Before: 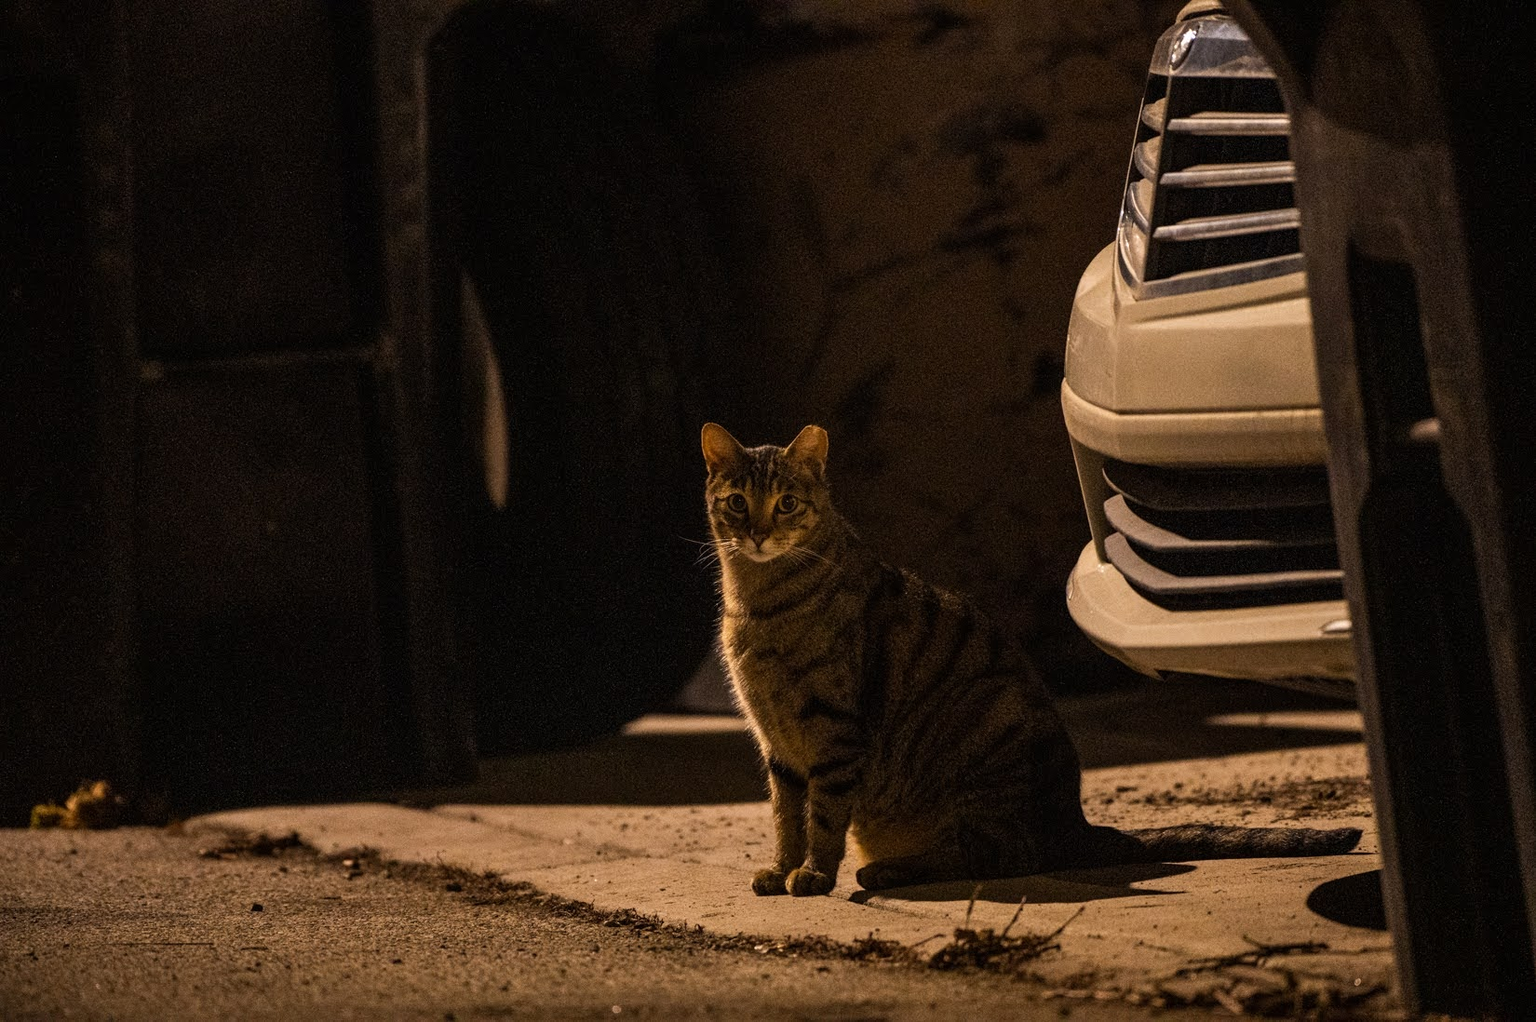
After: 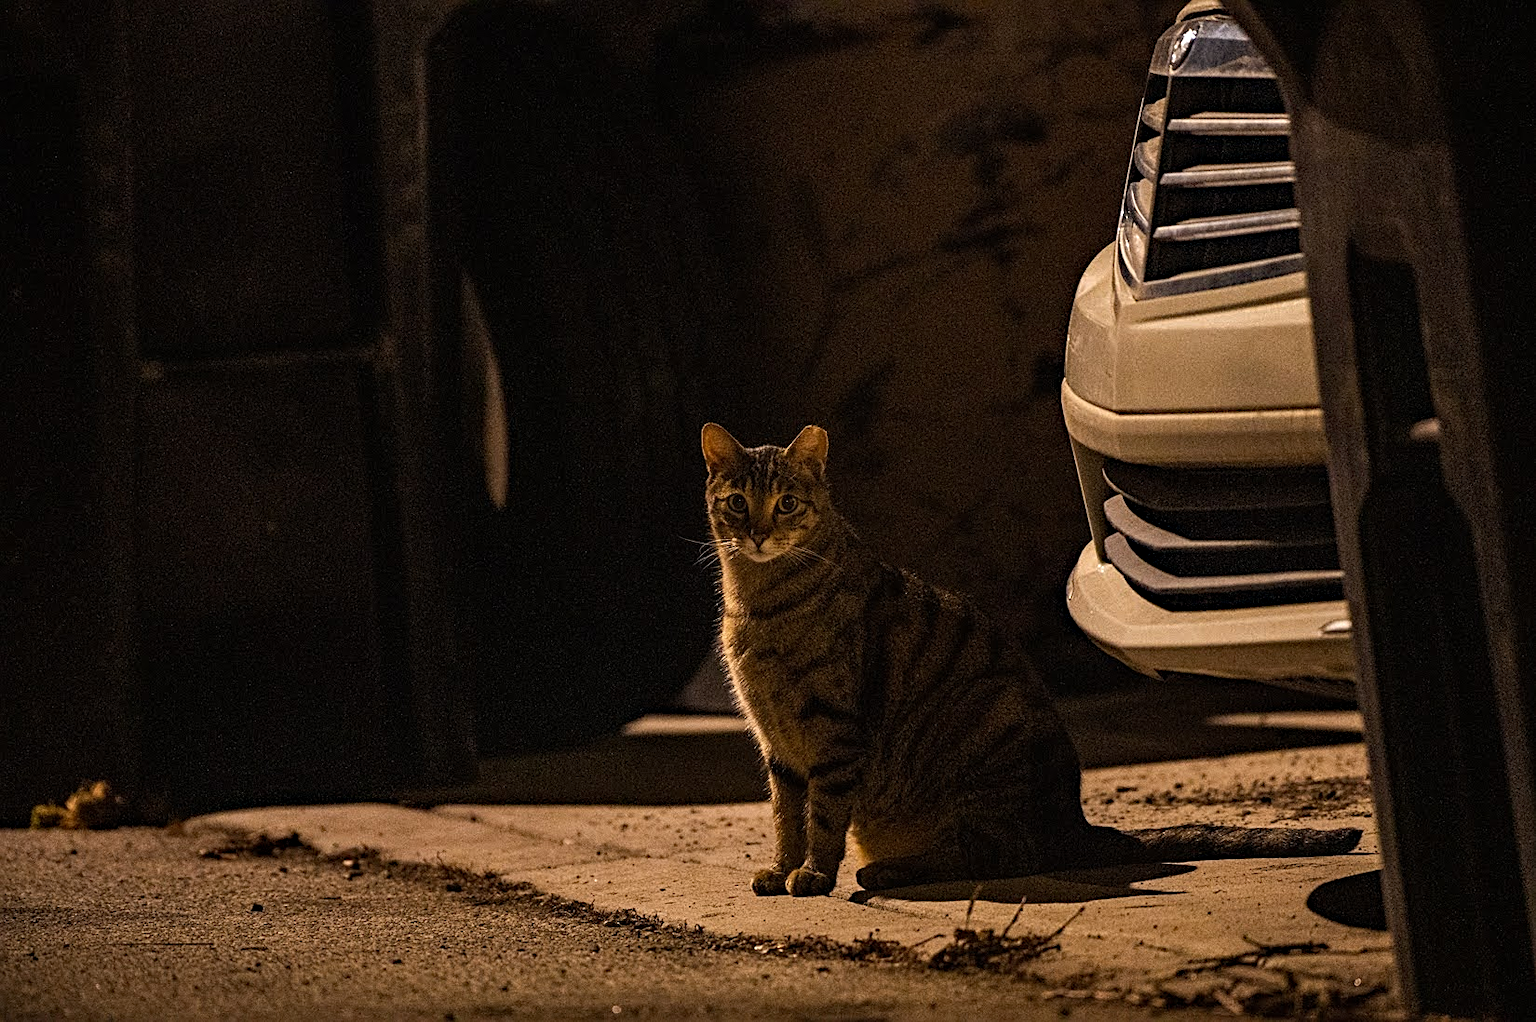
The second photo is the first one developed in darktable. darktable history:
sharpen: on, module defaults
haze removal: strength 0.29, distance 0.25, compatibility mode true, adaptive false
